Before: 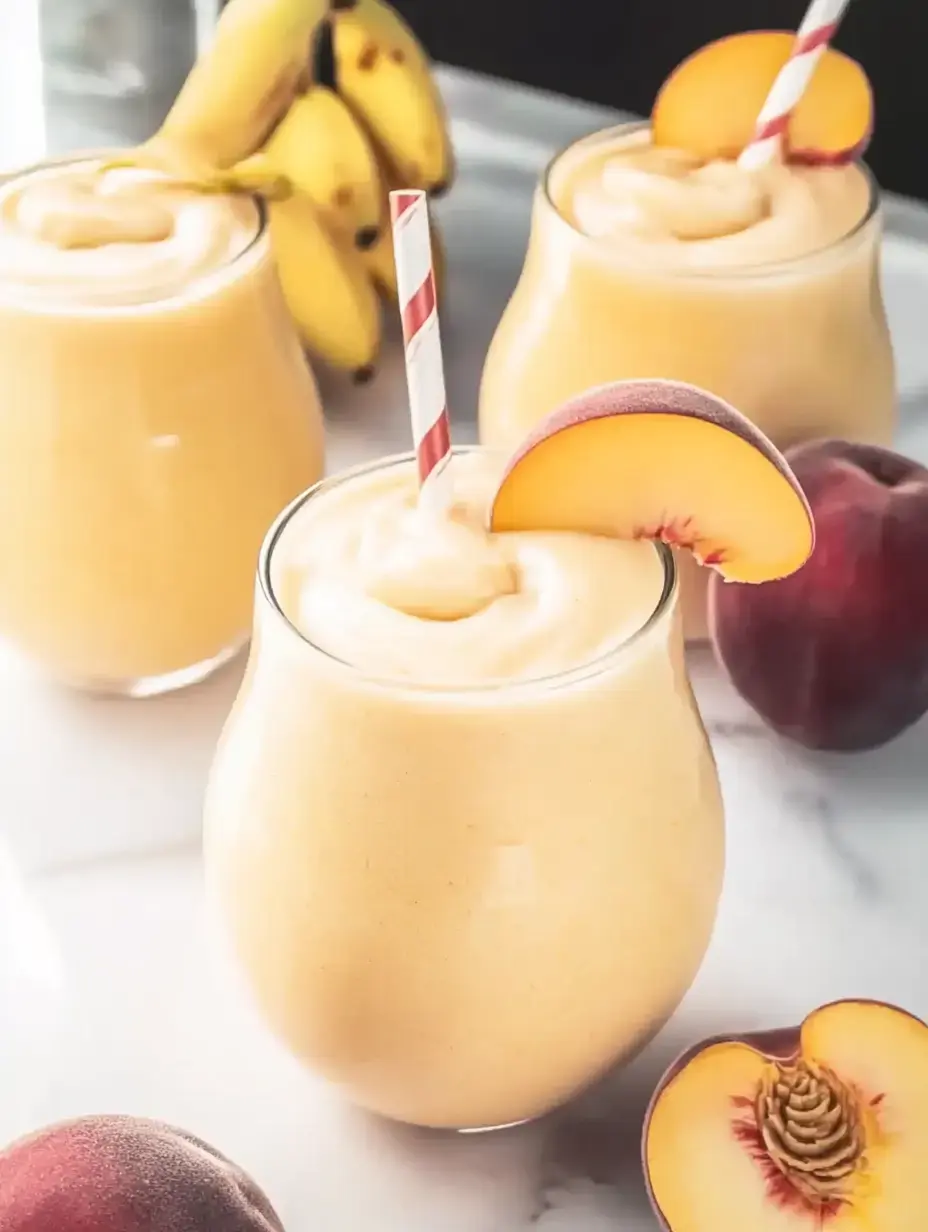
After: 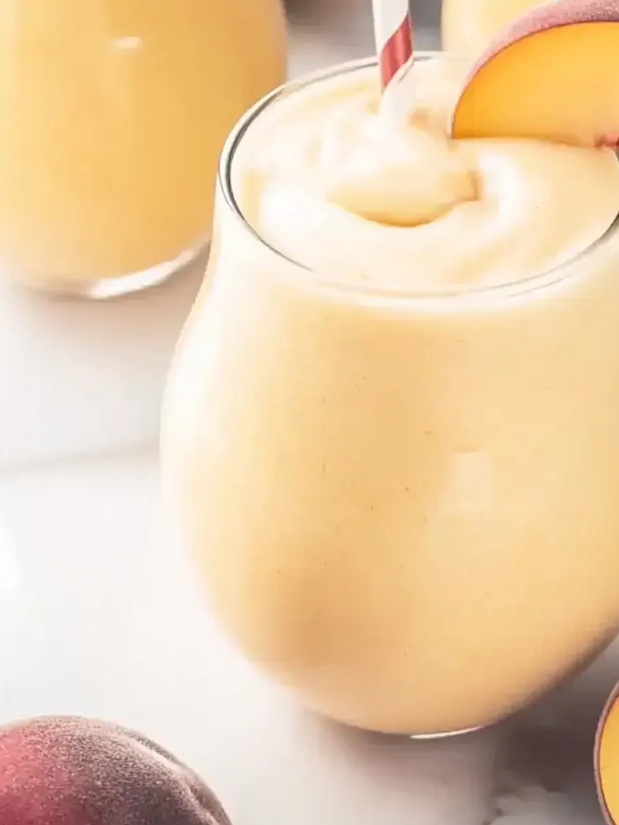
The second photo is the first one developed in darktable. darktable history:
crop and rotate: angle -0.802°, left 3.545%, top 31.716%, right 28.487%
